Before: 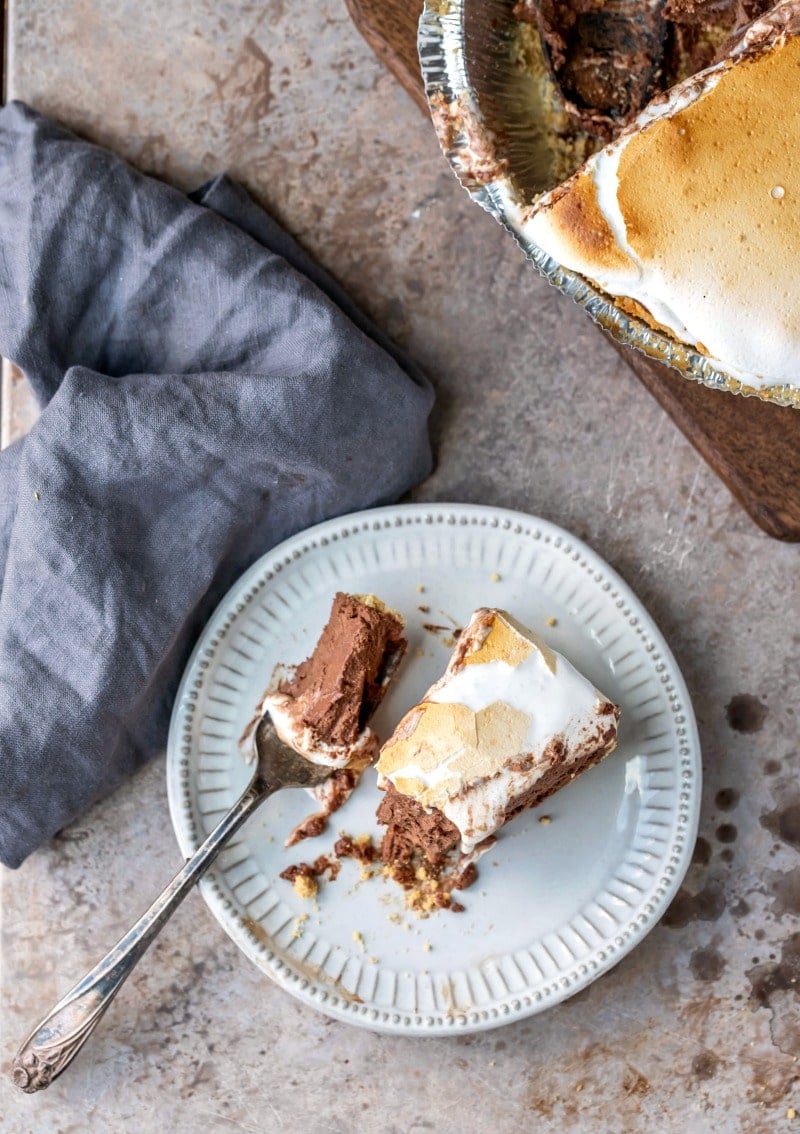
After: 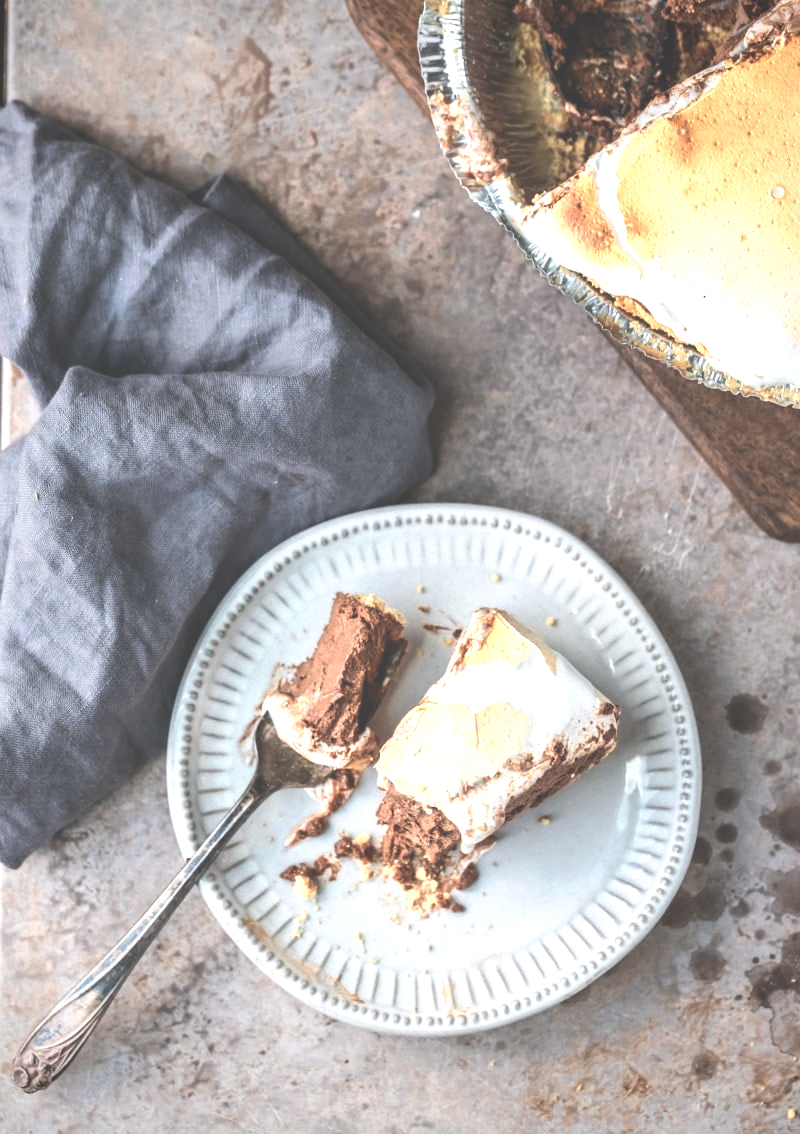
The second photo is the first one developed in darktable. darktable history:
exposure: black level correction -0.063, exposure -0.05 EV, compensate highlight preservation false
color zones: curves: ch0 [(0.018, 0.548) (0.197, 0.654) (0.425, 0.447) (0.605, 0.658) (0.732, 0.579)]; ch1 [(0.105, 0.531) (0.224, 0.531) (0.386, 0.39) (0.618, 0.456) (0.732, 0.456) (0.956, 0.421)]; ch2 [(0.039, 0.583) (0.215, 0.465) (0.399, 0.544) (0.465, 0.548) (0.614, 0.447) (0.724, 0.43) (0.882, 0.623) (0.956, 0.632)]
vignetting: fall-off radius 61.22%, saturation 0.052
tone equalizer: -8 EV -0.456 EV, -7 EV -0.408 EV, -6 EV -0.314 EV, -5 EV -0.201 EV, -3 EV 0.195 EV, -2 EV 0.335 EV, -1 EV 0.388 EV, +0 EV 0.388 EV, edges refinement/feathering 500, mask exposure compensation -1.57 EV, preserve details no
